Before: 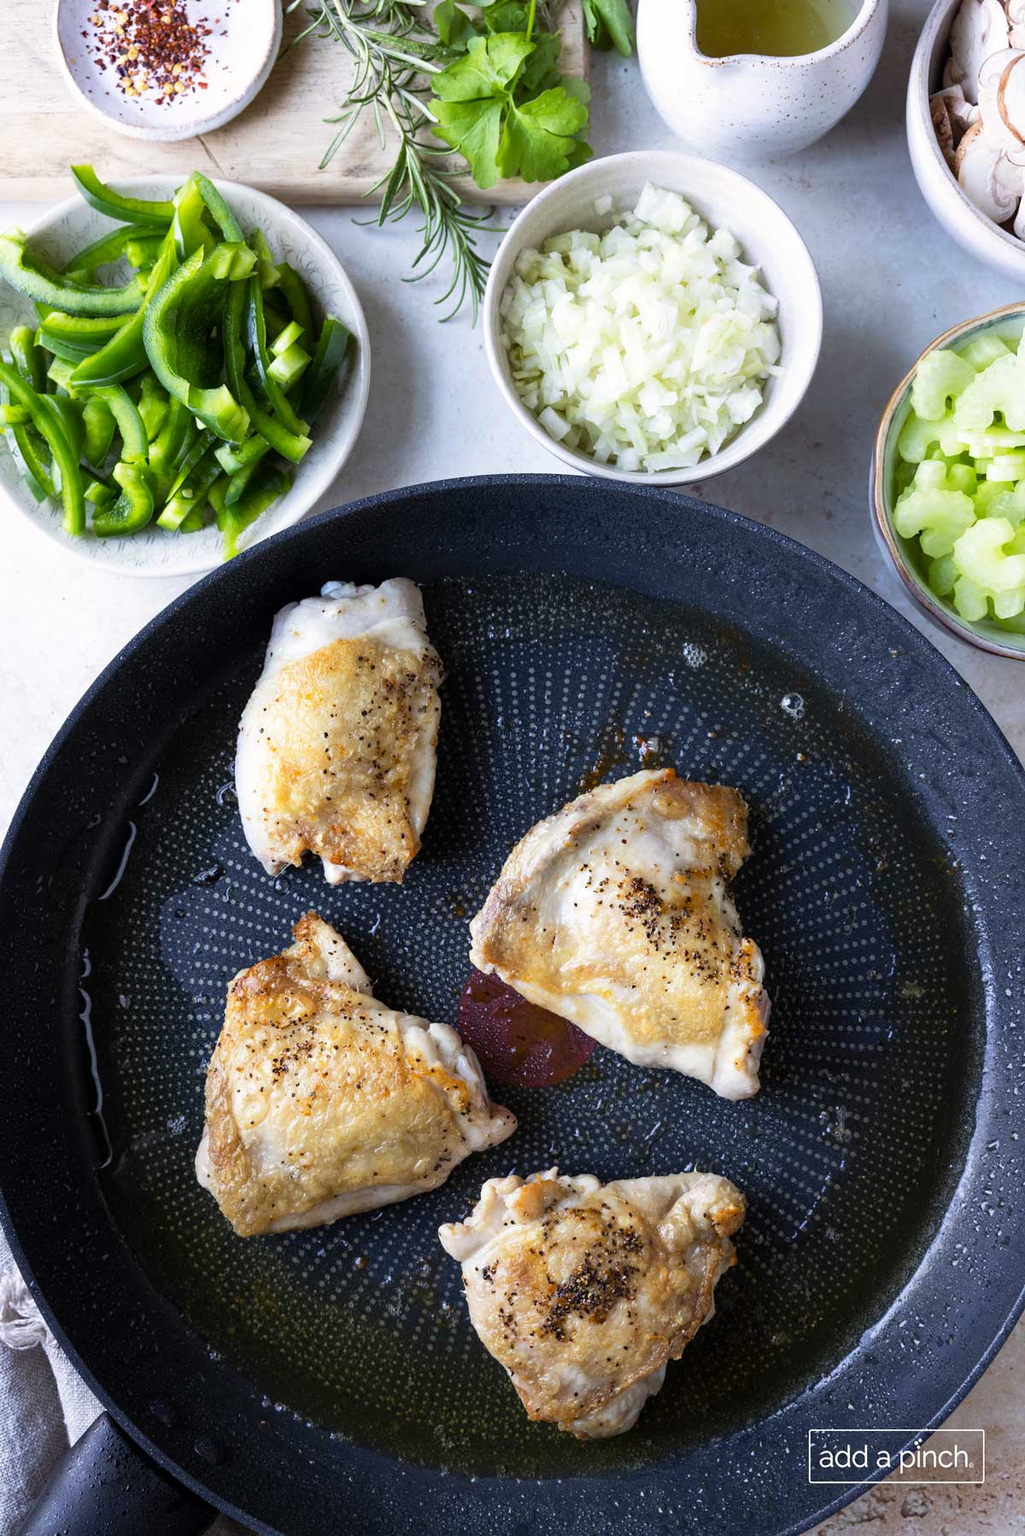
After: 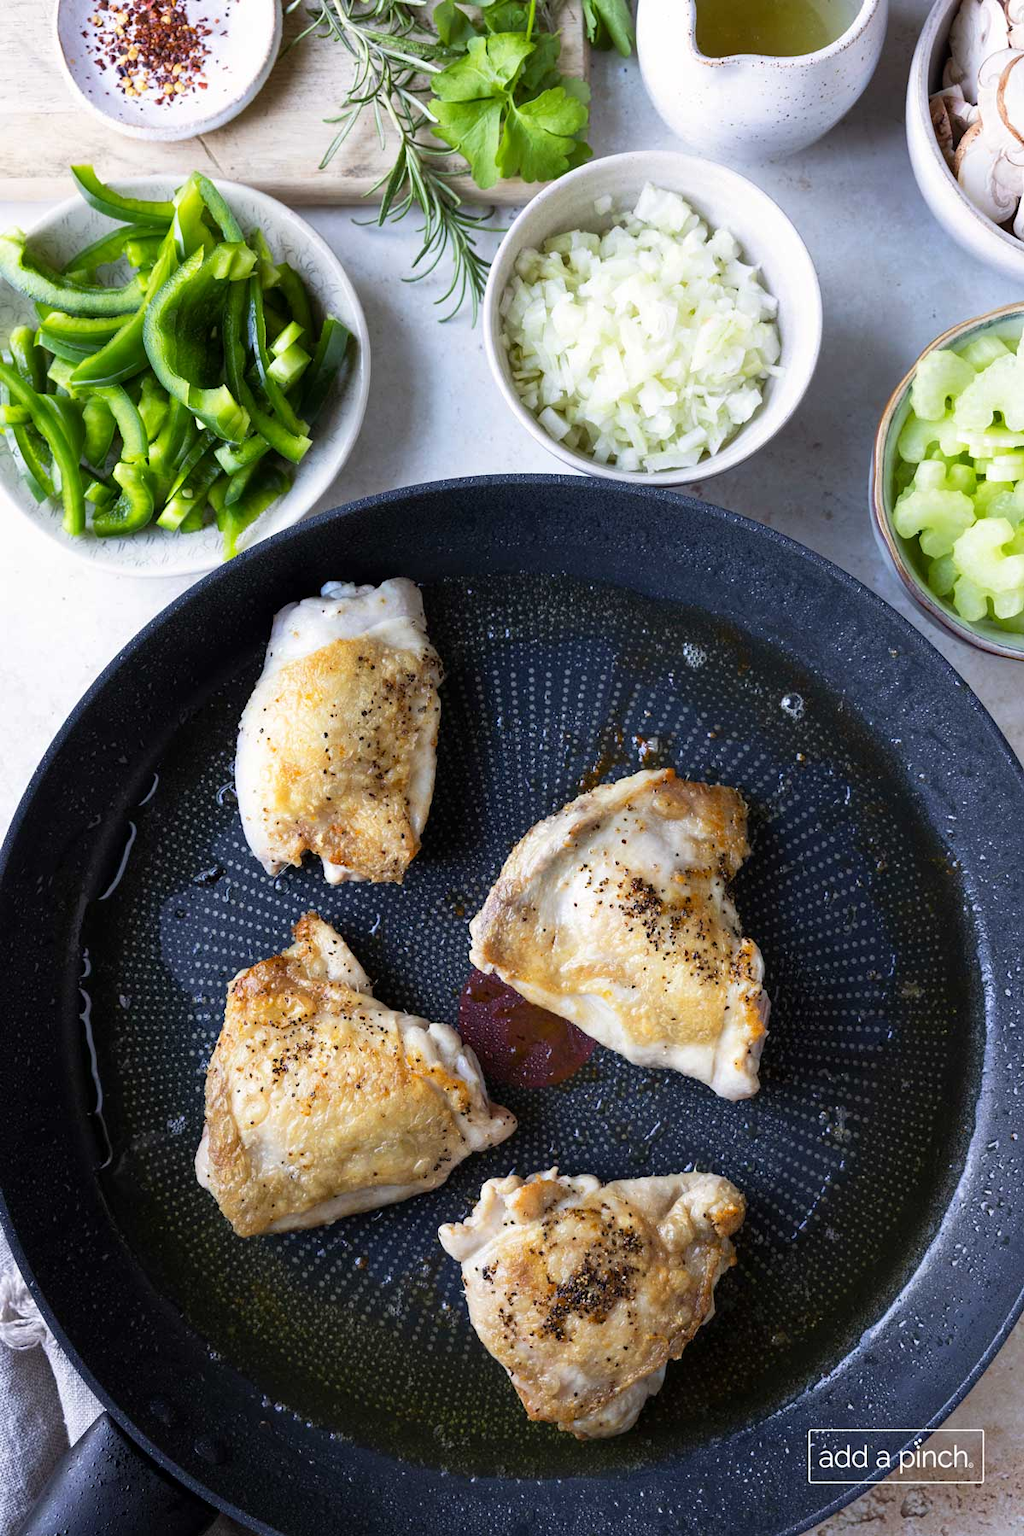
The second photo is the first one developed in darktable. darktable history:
color calibration: gray › normalize channels true, illuminant same as pipeline (D50), adaptation XYZ, x 0.345, y 0.358, temperature 5005.19 K, gamut compression 0.011
